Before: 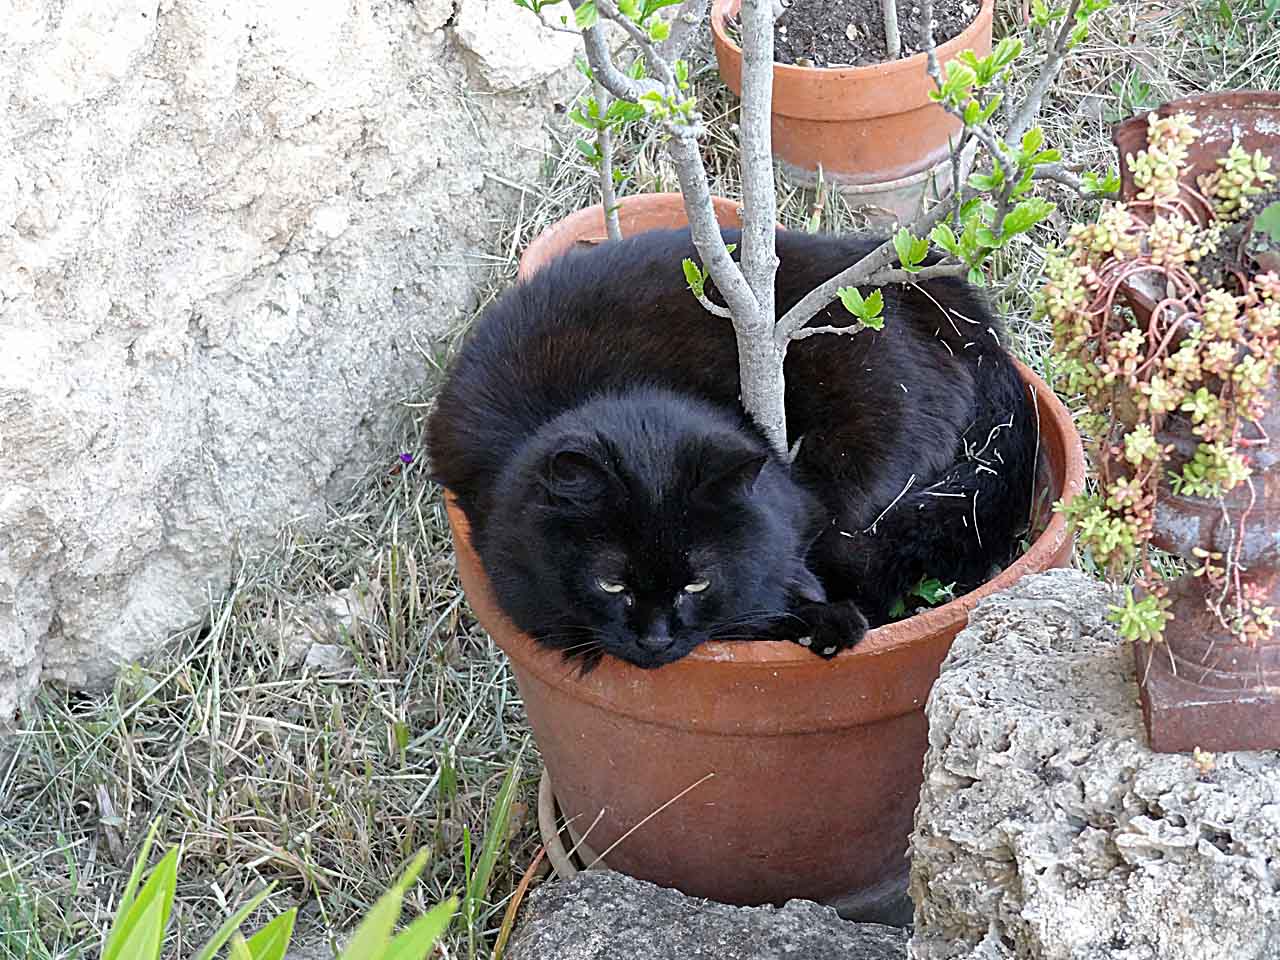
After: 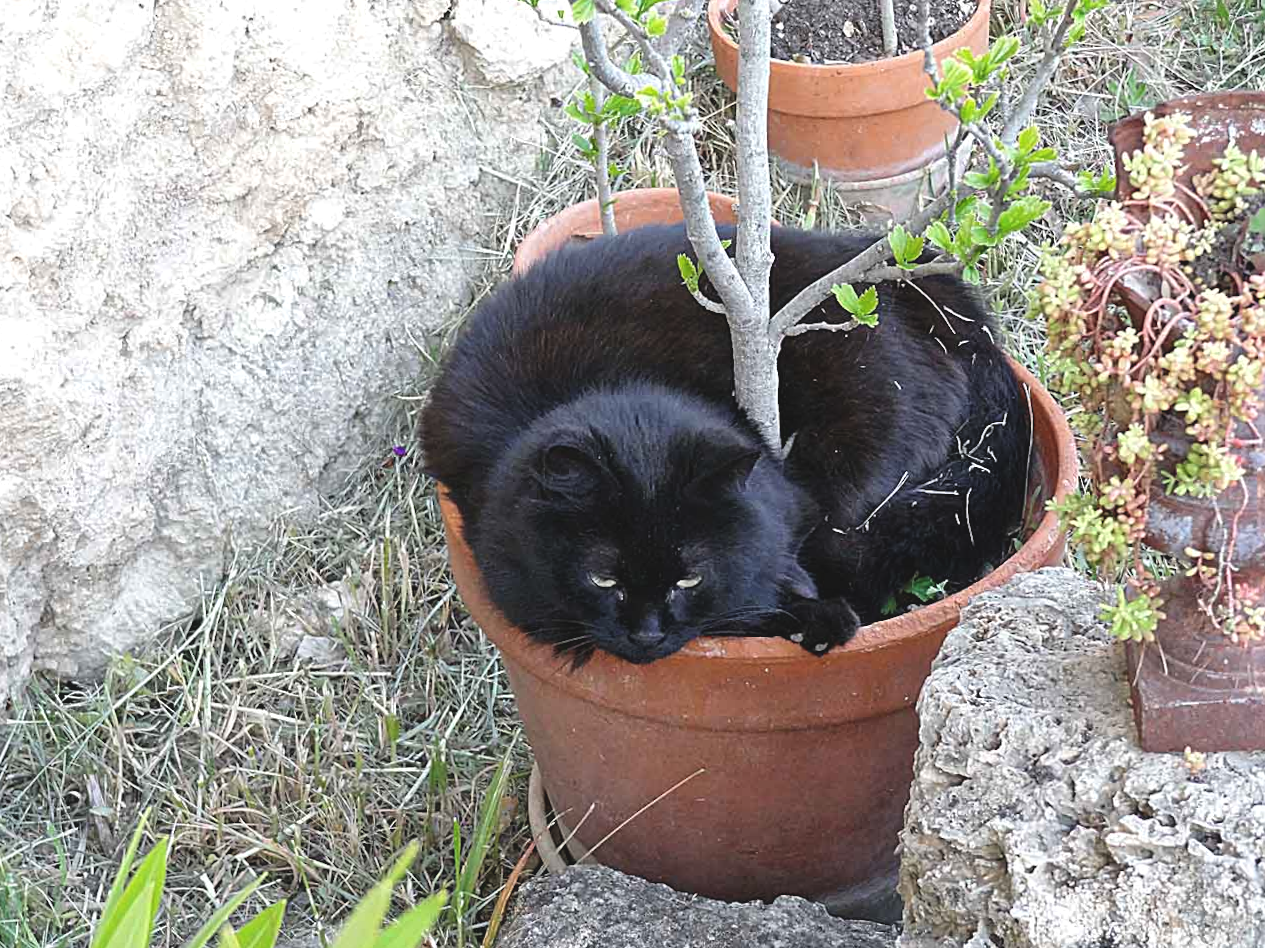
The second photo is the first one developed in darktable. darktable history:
crop and rotate: angle -0.5°
exposure: black level correction -0.008, exposure 0.067 EV, compensate highlight preservation false
